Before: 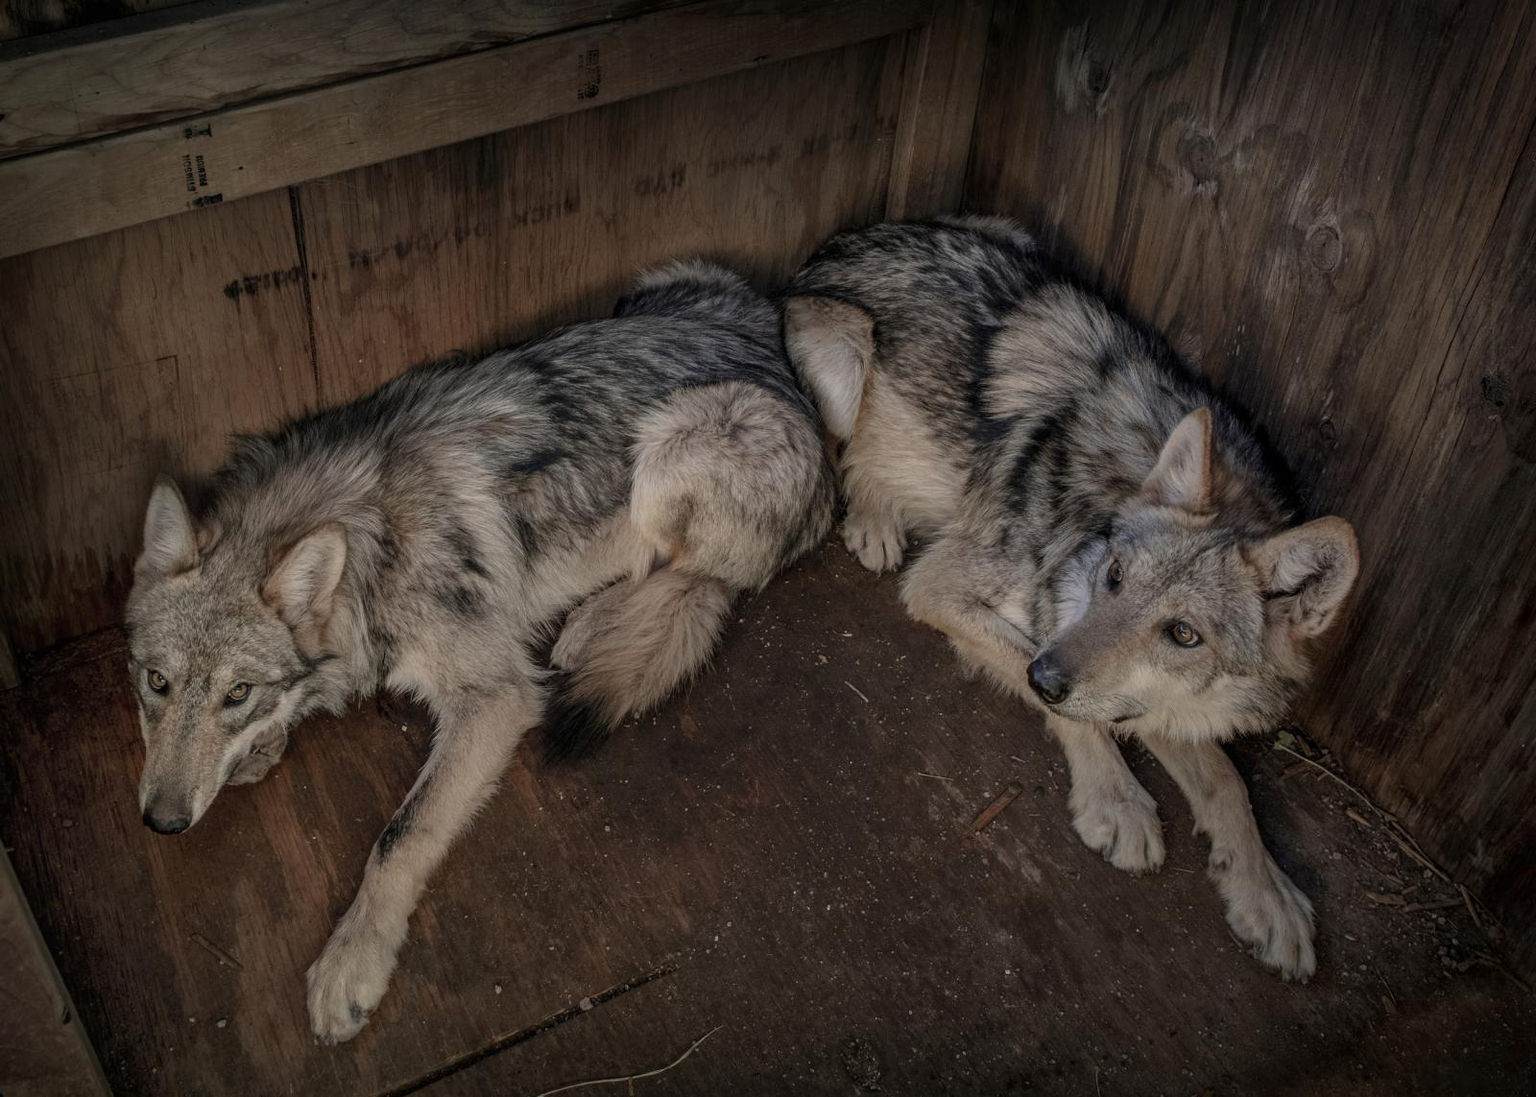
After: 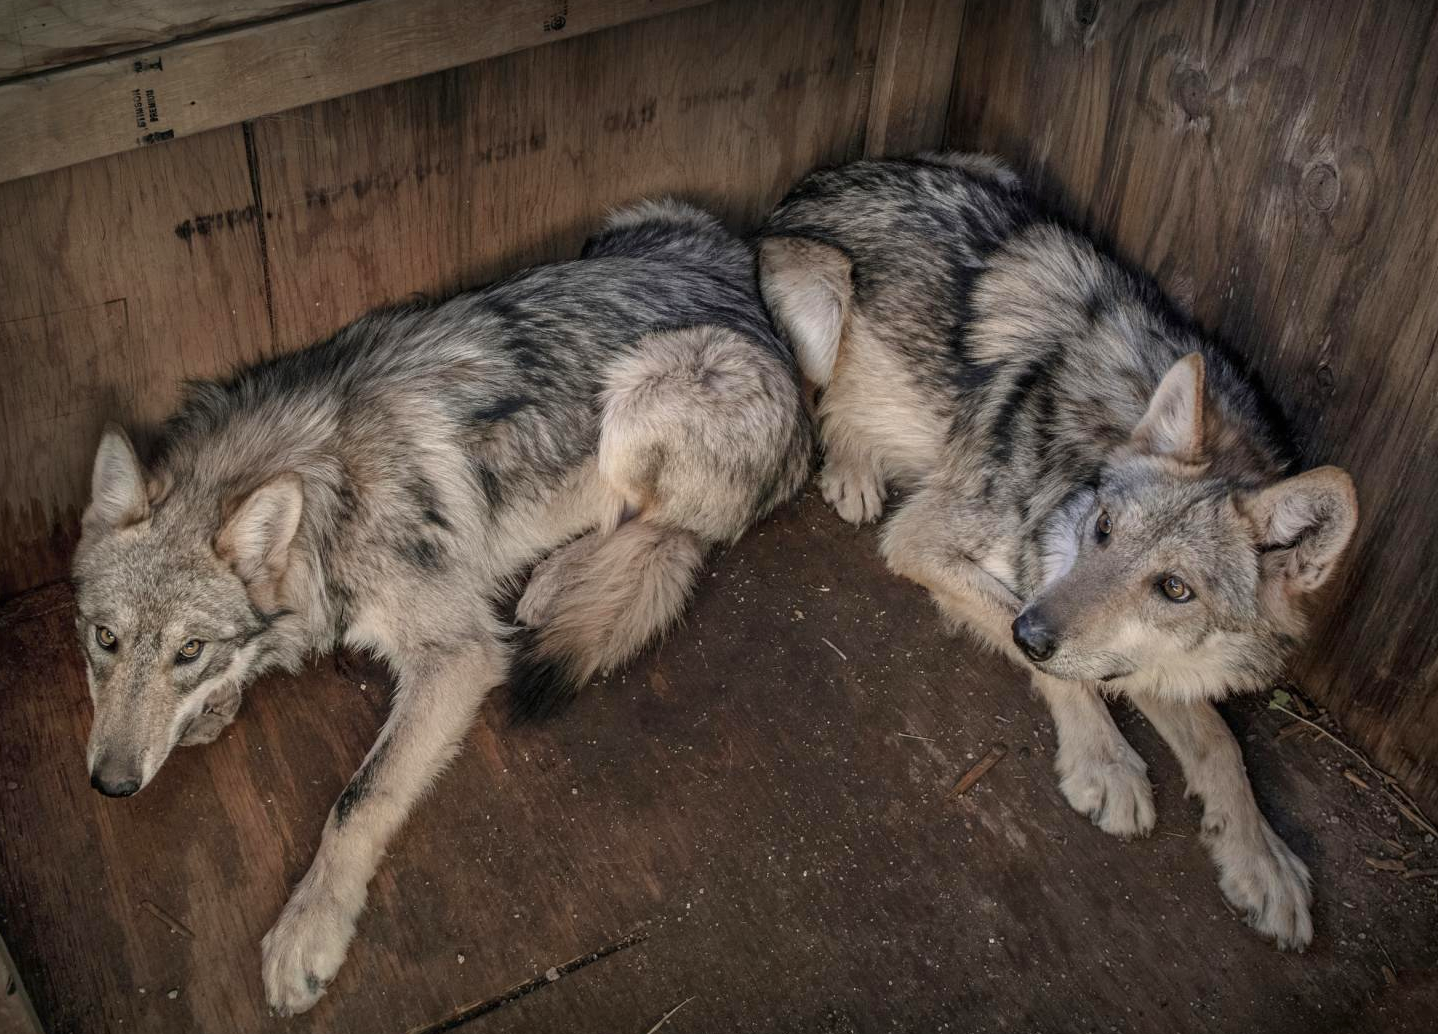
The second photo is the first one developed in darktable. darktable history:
exposure: black level correction 0, exposure 0.698 EV, compensate highlight preservation false
crop: left 3.679%, top 6.349%, right 6.419%, bottom 3.178%
